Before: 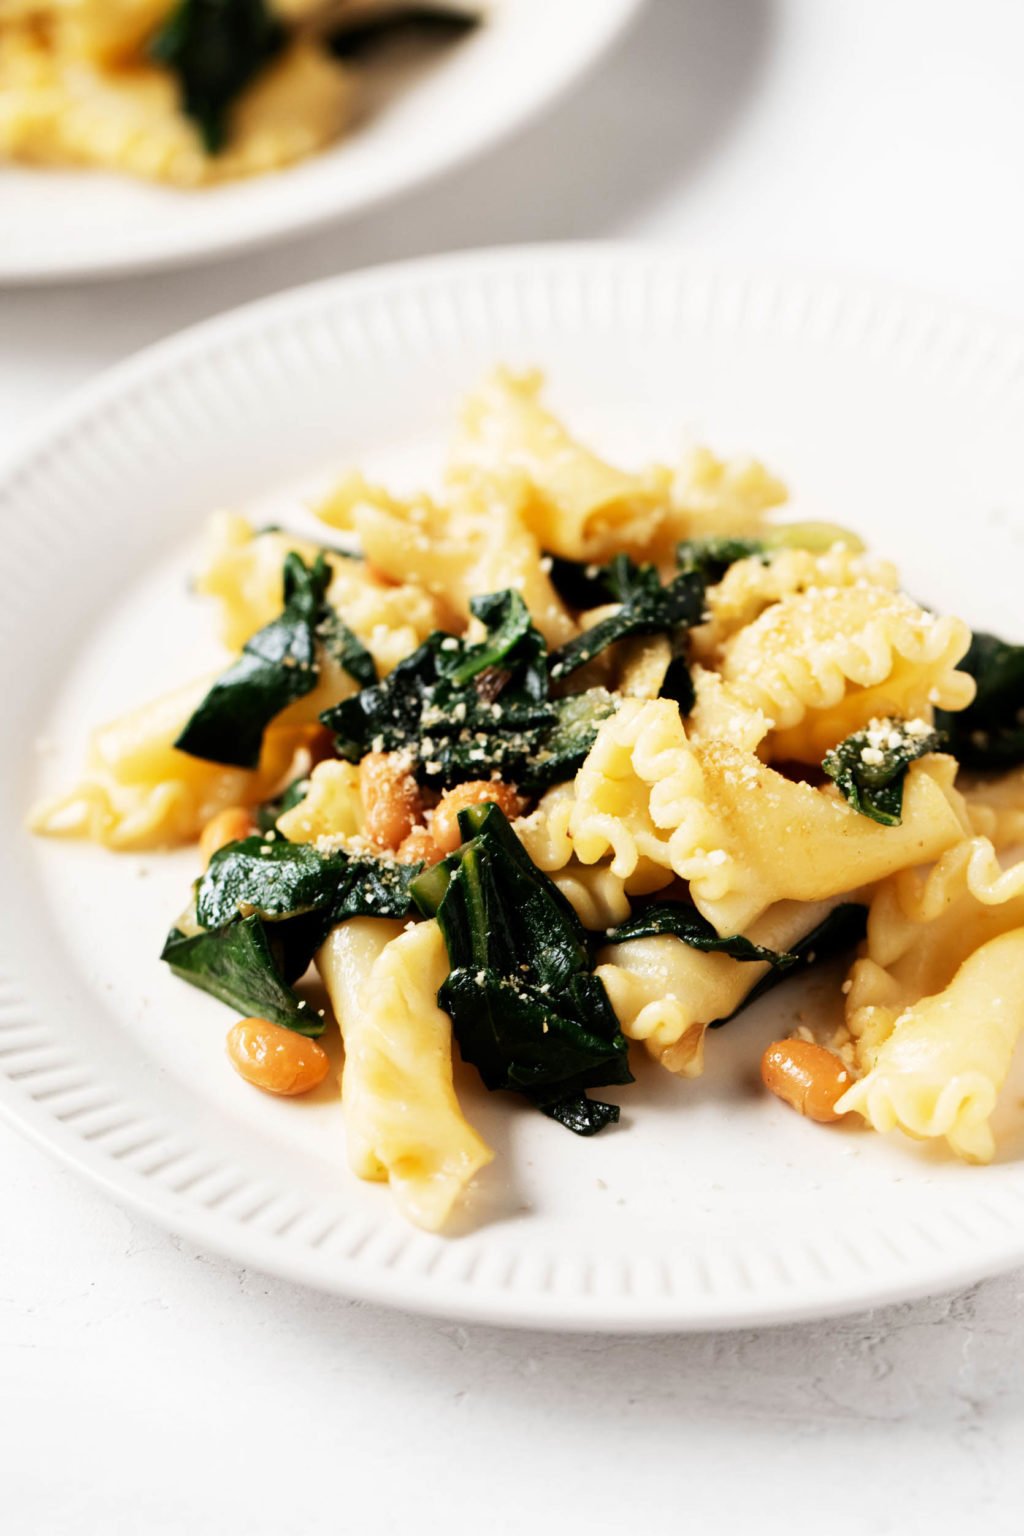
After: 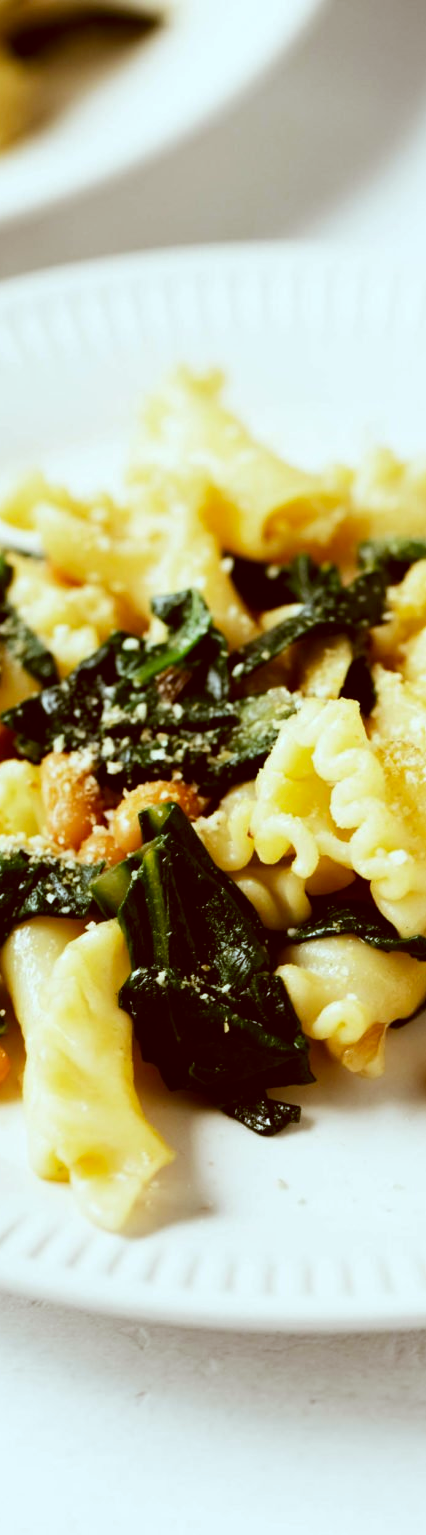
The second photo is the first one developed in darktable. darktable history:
white balance: red 0.931, blue 1.11
crop: left 31.229%, right 27.105%
color correction: highlights a* -5.3, highlights b* 9.8, shadows a* 9.8, shadows b* 24.26
